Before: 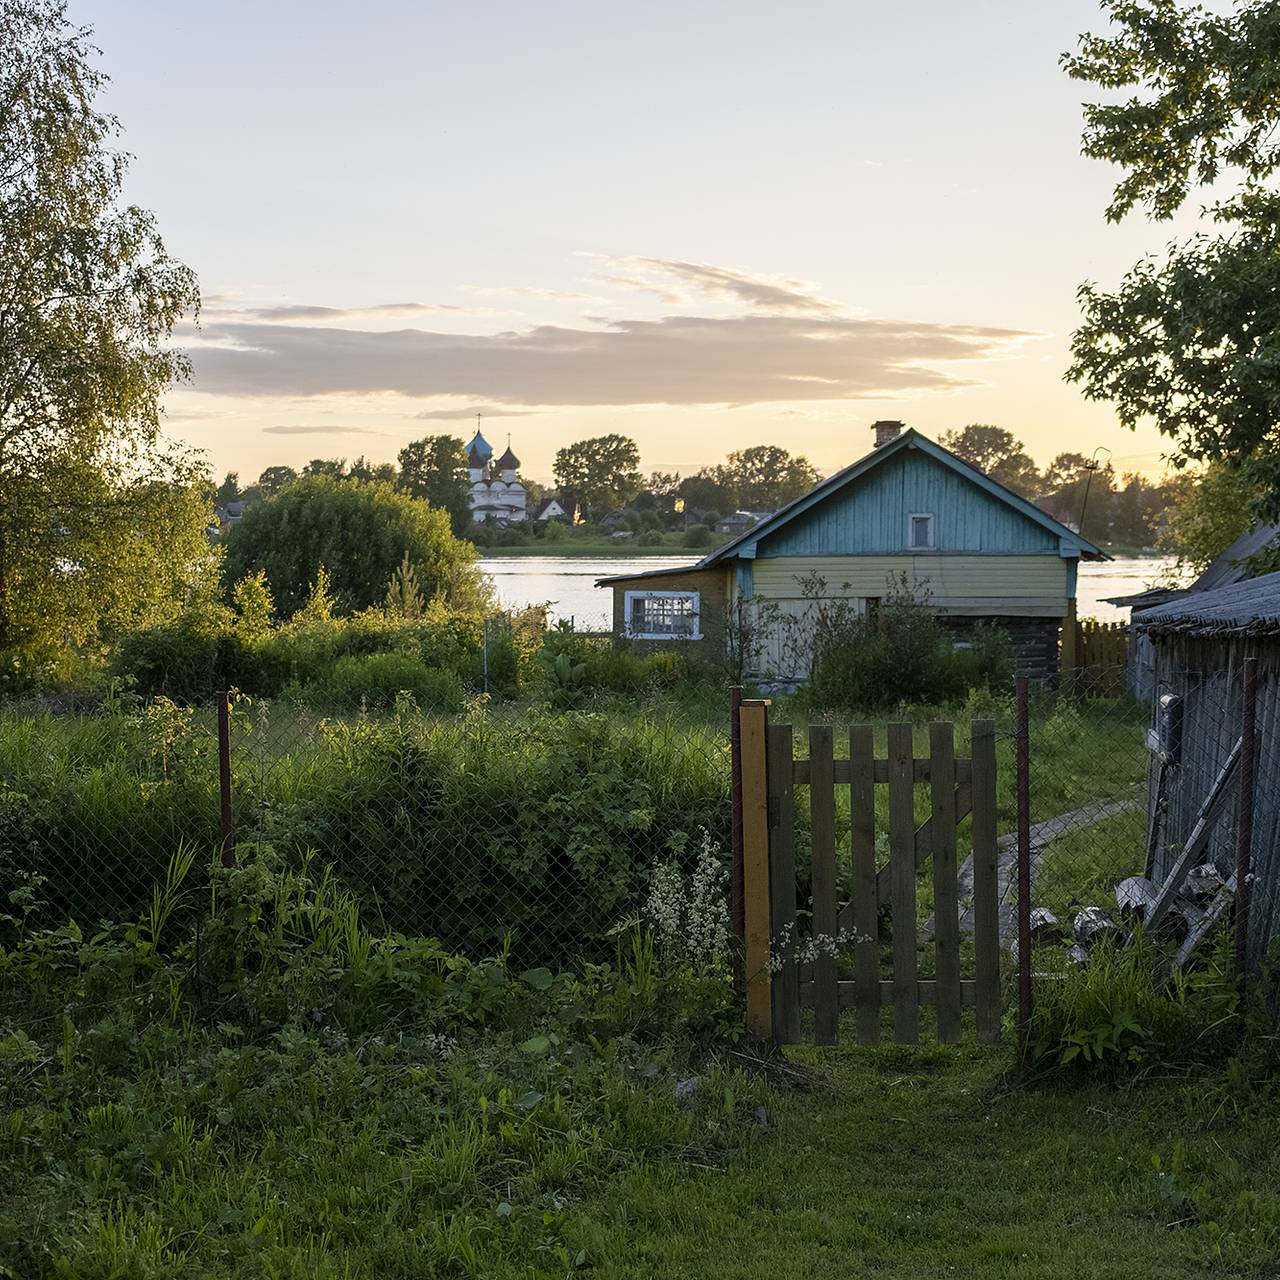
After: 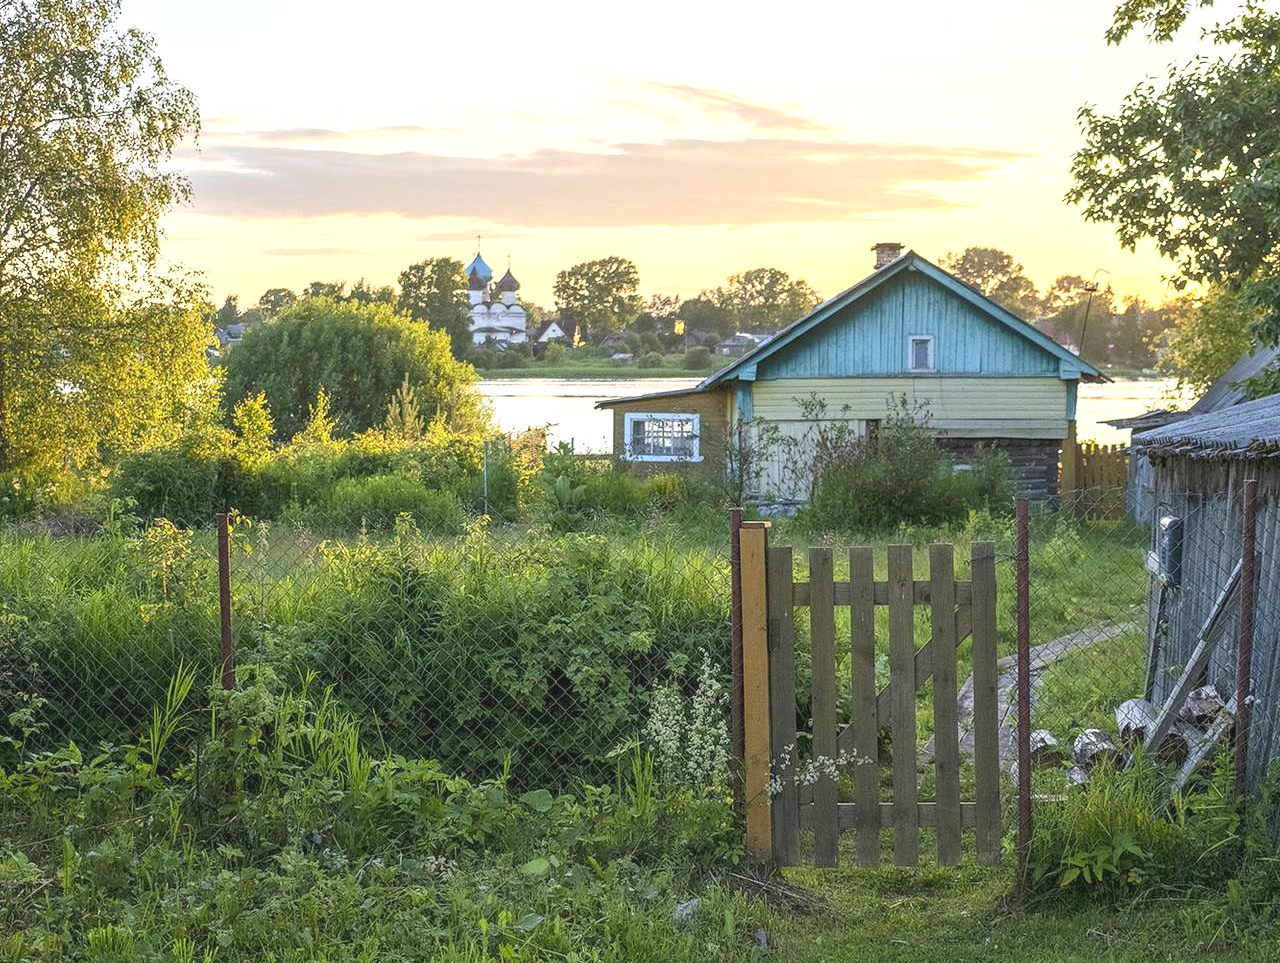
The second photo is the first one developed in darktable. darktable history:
color calibration: illuminant same as pipeline (D50), adaptation XYZ, x 0.346, y 0.357, temperature 5014.73 K
crop: top 13.975%, bottom 10.759%
contrast brightness saturation: contrast -0.2, saturation 0.188
exposure: black level correction 0, exposure 1.104 EV, compensate highlight preservation false
local contrast: detail 130%
tone equalizer: -8 EV 0.244 EV, -7 EV 0.456 EV, -6 EV 0.384 EV, -5 EV 0.244 EV, -3 EV -0.267 EV, -2 EV -0.426 EV, -1 EV -0.437 EV, +0 EV -0.242 EV, smoothing 1
tone curve: curves: ch0 [(0, 0) (0.004, 0.001) (0.133, 0.151) (0.325, 0.399) (0.475, 0.579) (0.832, 0.902) (1, 1)], color space Lab, independent channels, preserve colors none
